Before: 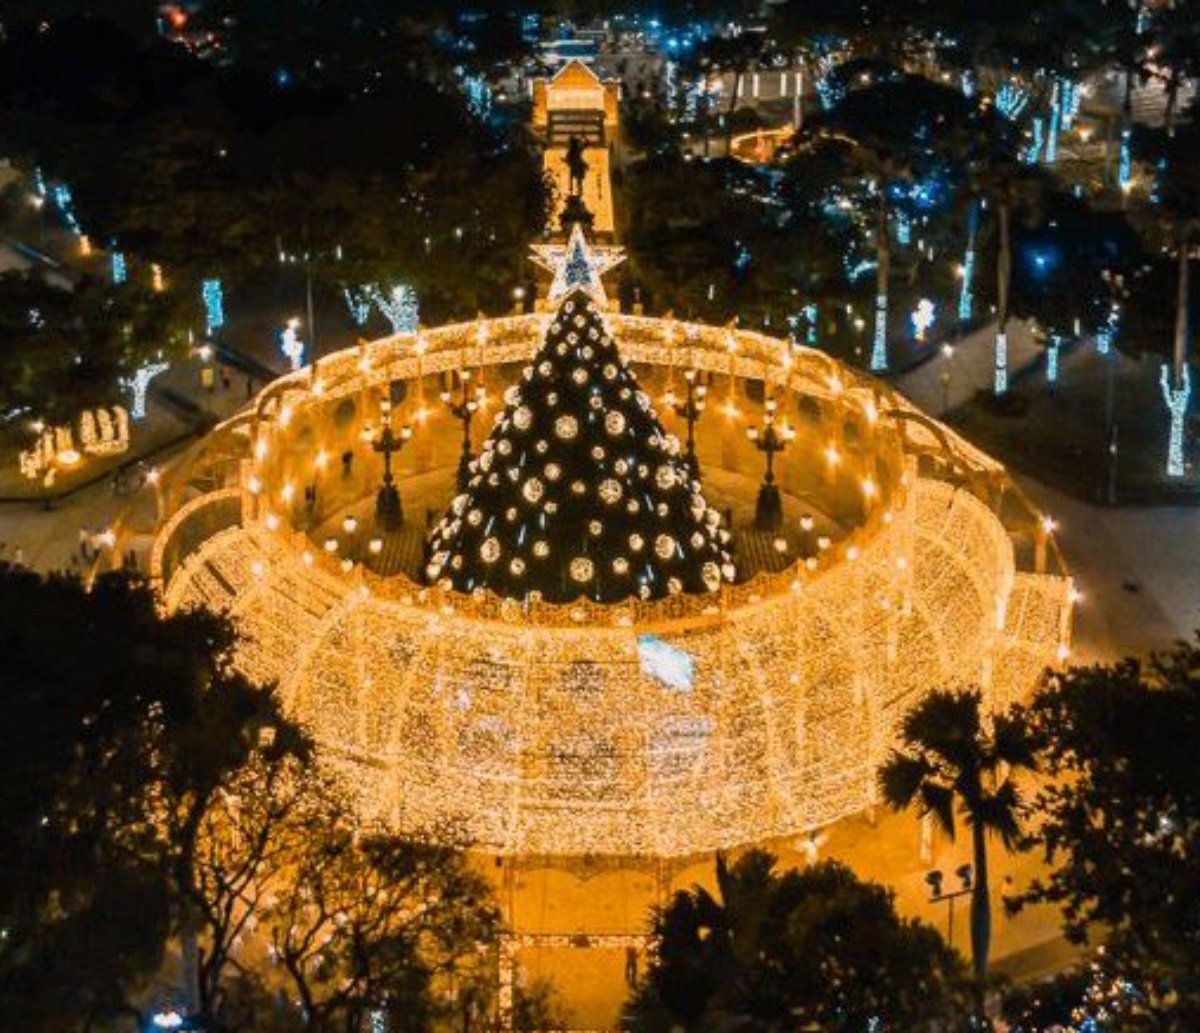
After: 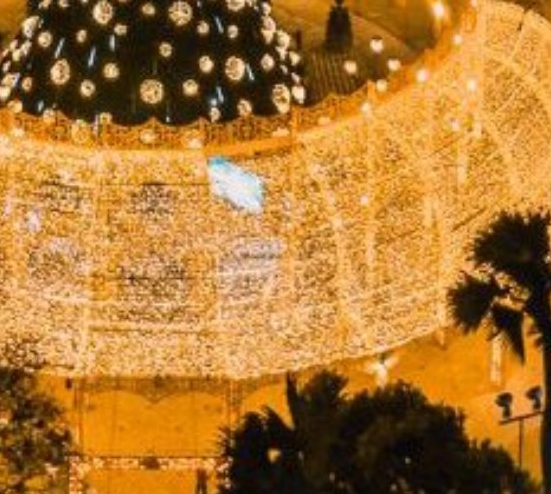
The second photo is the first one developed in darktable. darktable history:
crop: left 35.907%, top 46.274%, right 18.112%, bottom 5.863%
